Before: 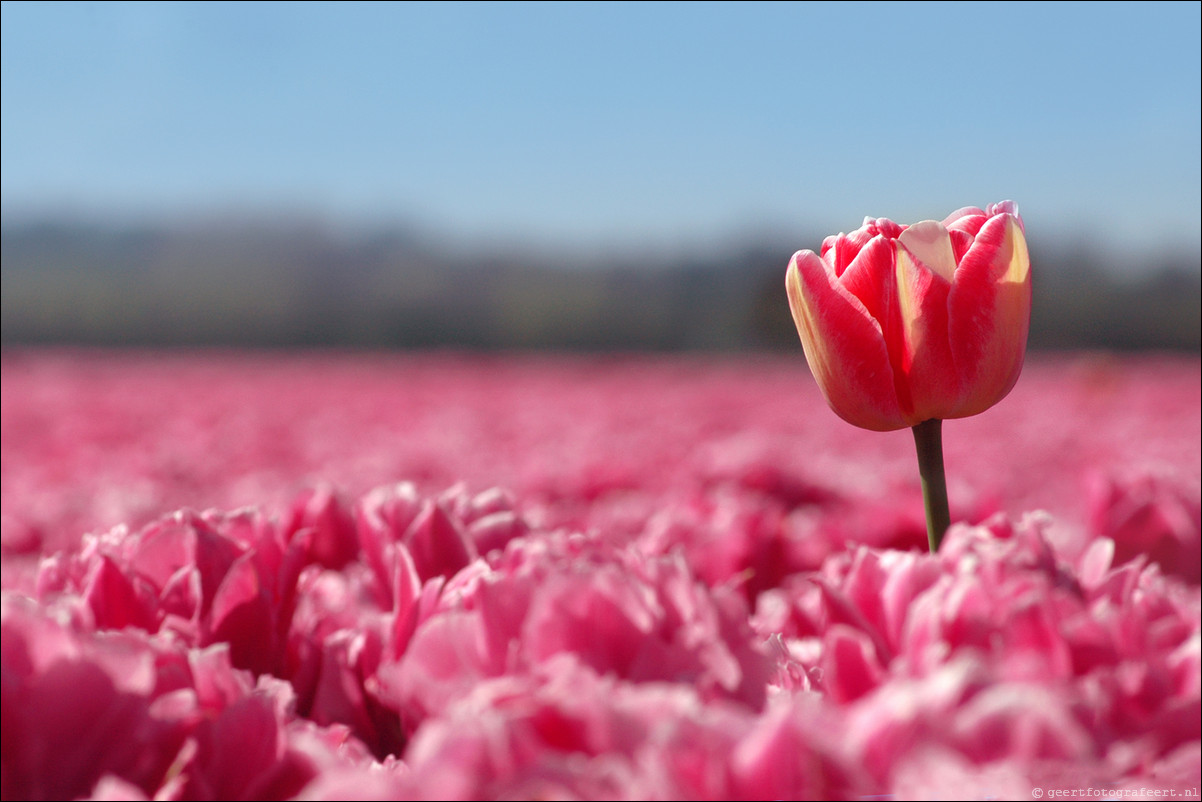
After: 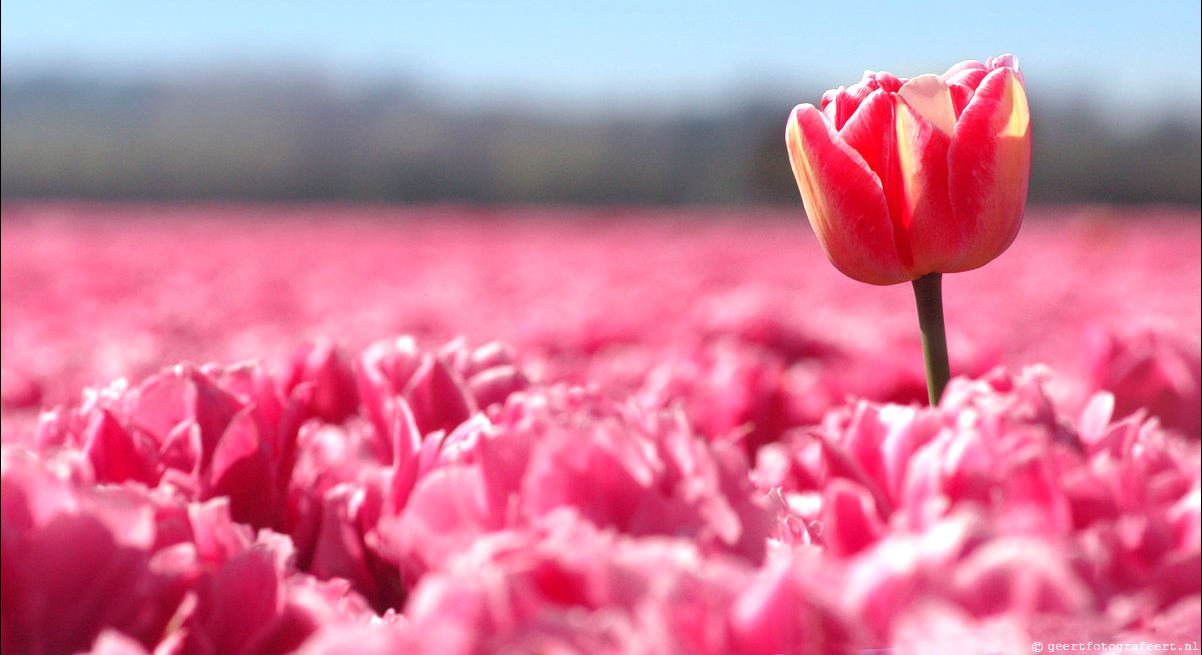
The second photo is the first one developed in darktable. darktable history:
crop and rotate: top 18.241%
exposure: exposure 0.608 EV, compensate highlight preservation false
